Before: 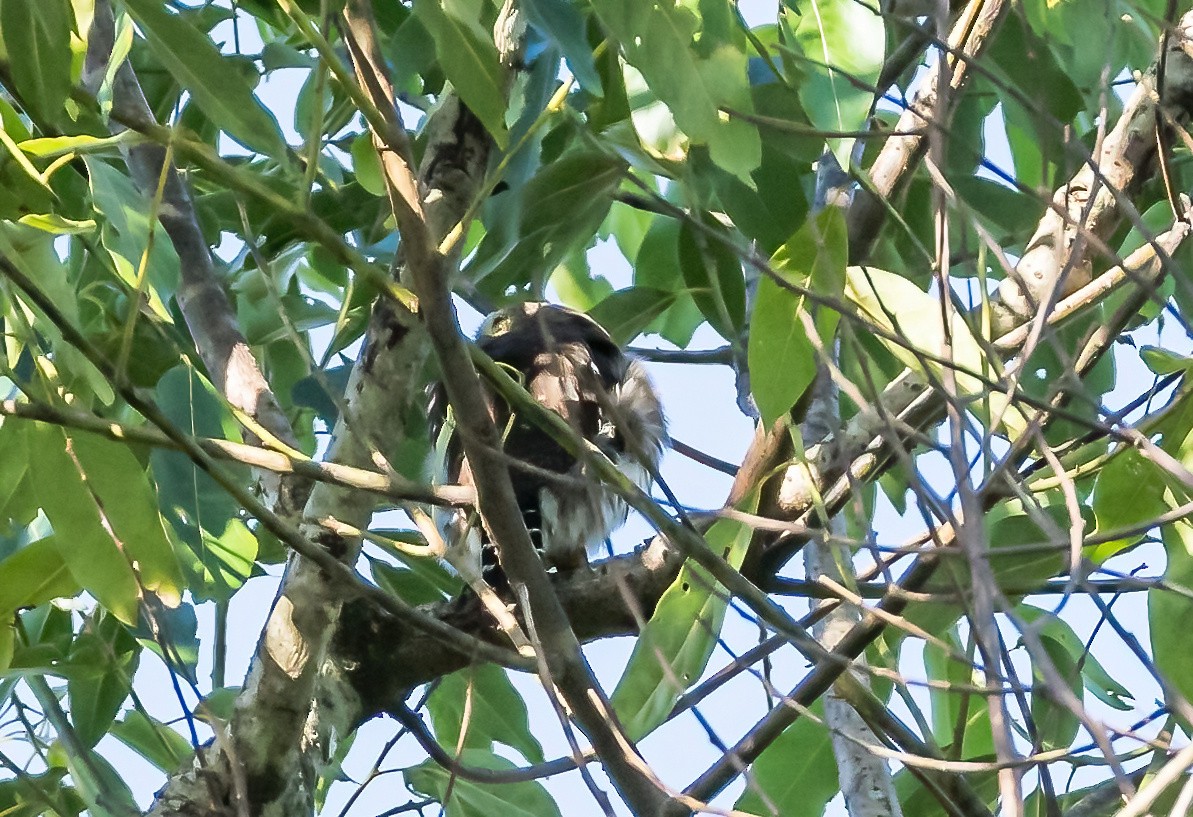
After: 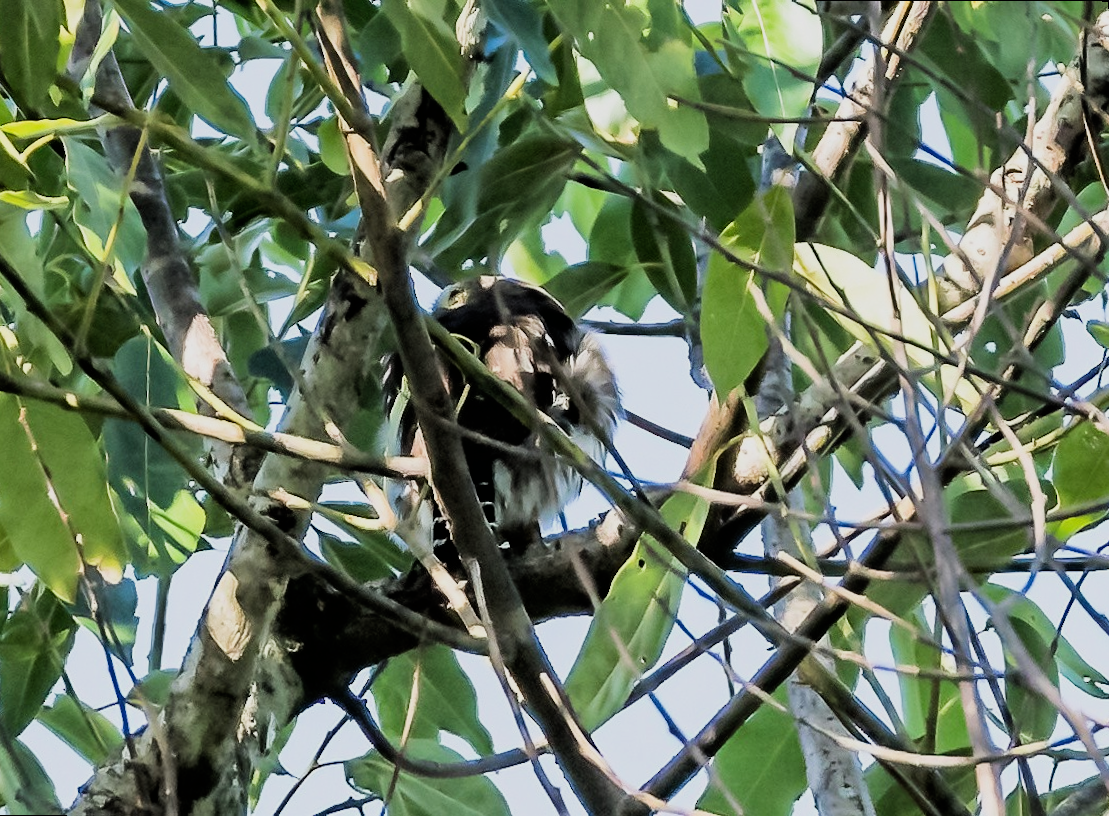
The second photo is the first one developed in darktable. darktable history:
rotate and perspective: rotation 0.215°, lens shift (vertical) -0.139, crop left 0.069, crop right 0.939, crop top 0.002, crop bottom 0.996
filmic rgb: black relative exposure -5 EV, hardness 2.88, contrast 1.3, highlights saturation mix -30%
